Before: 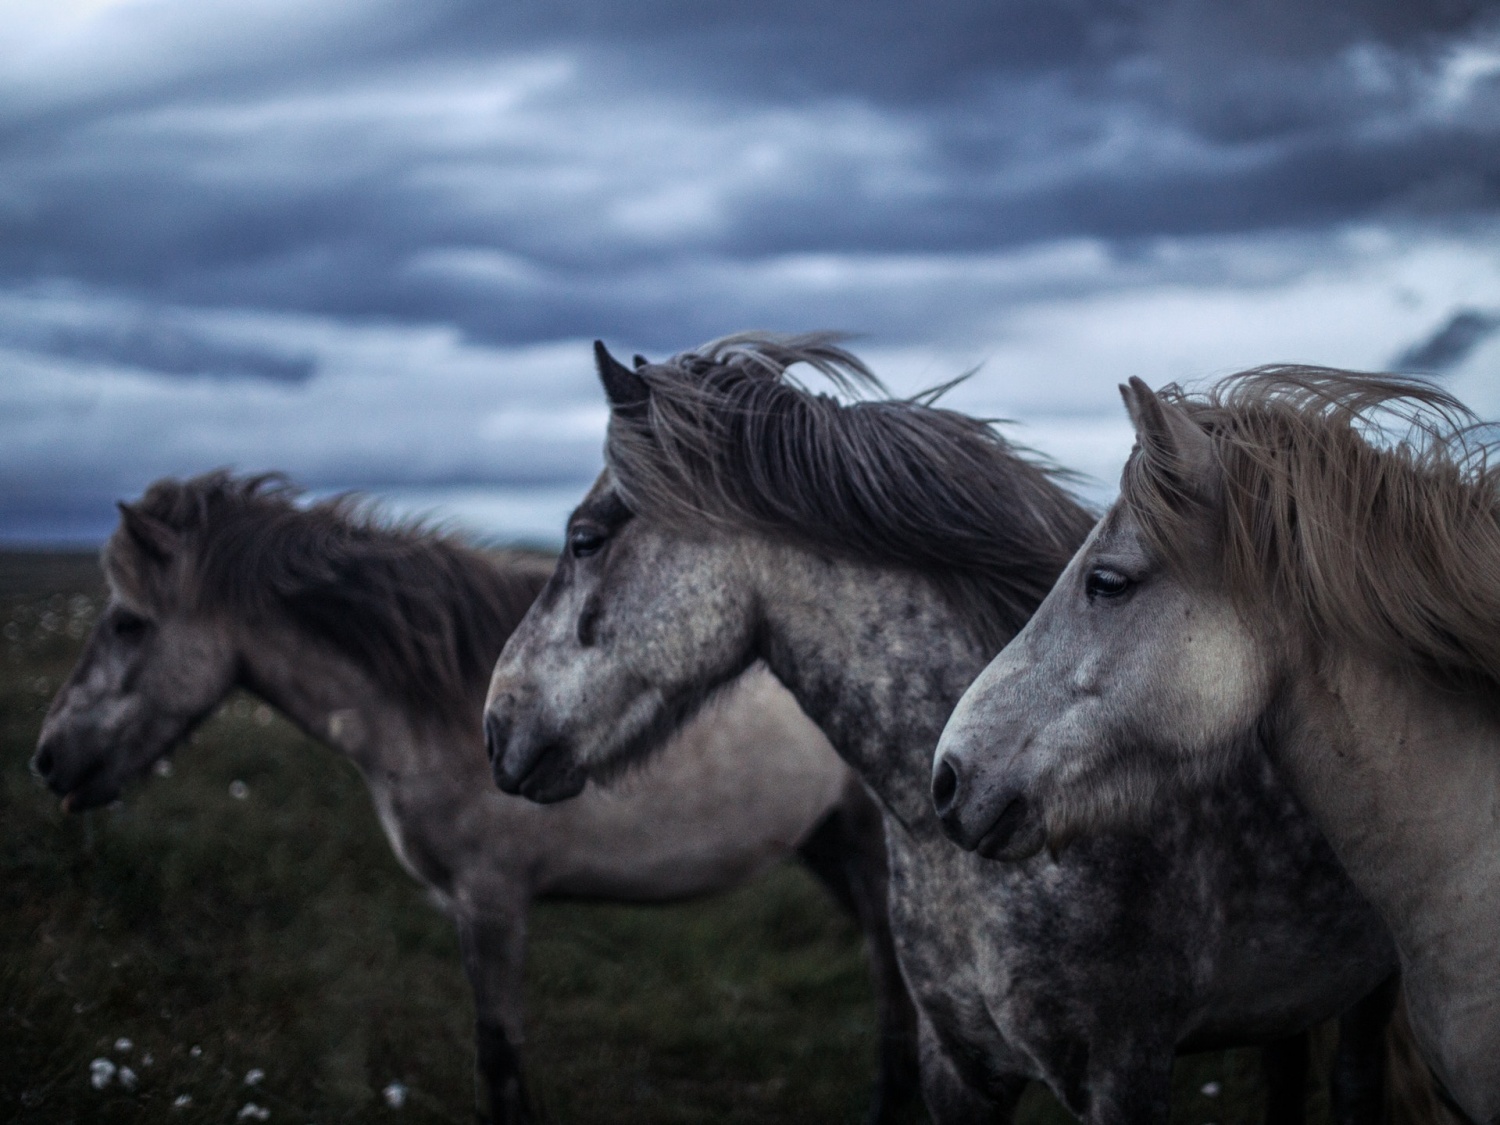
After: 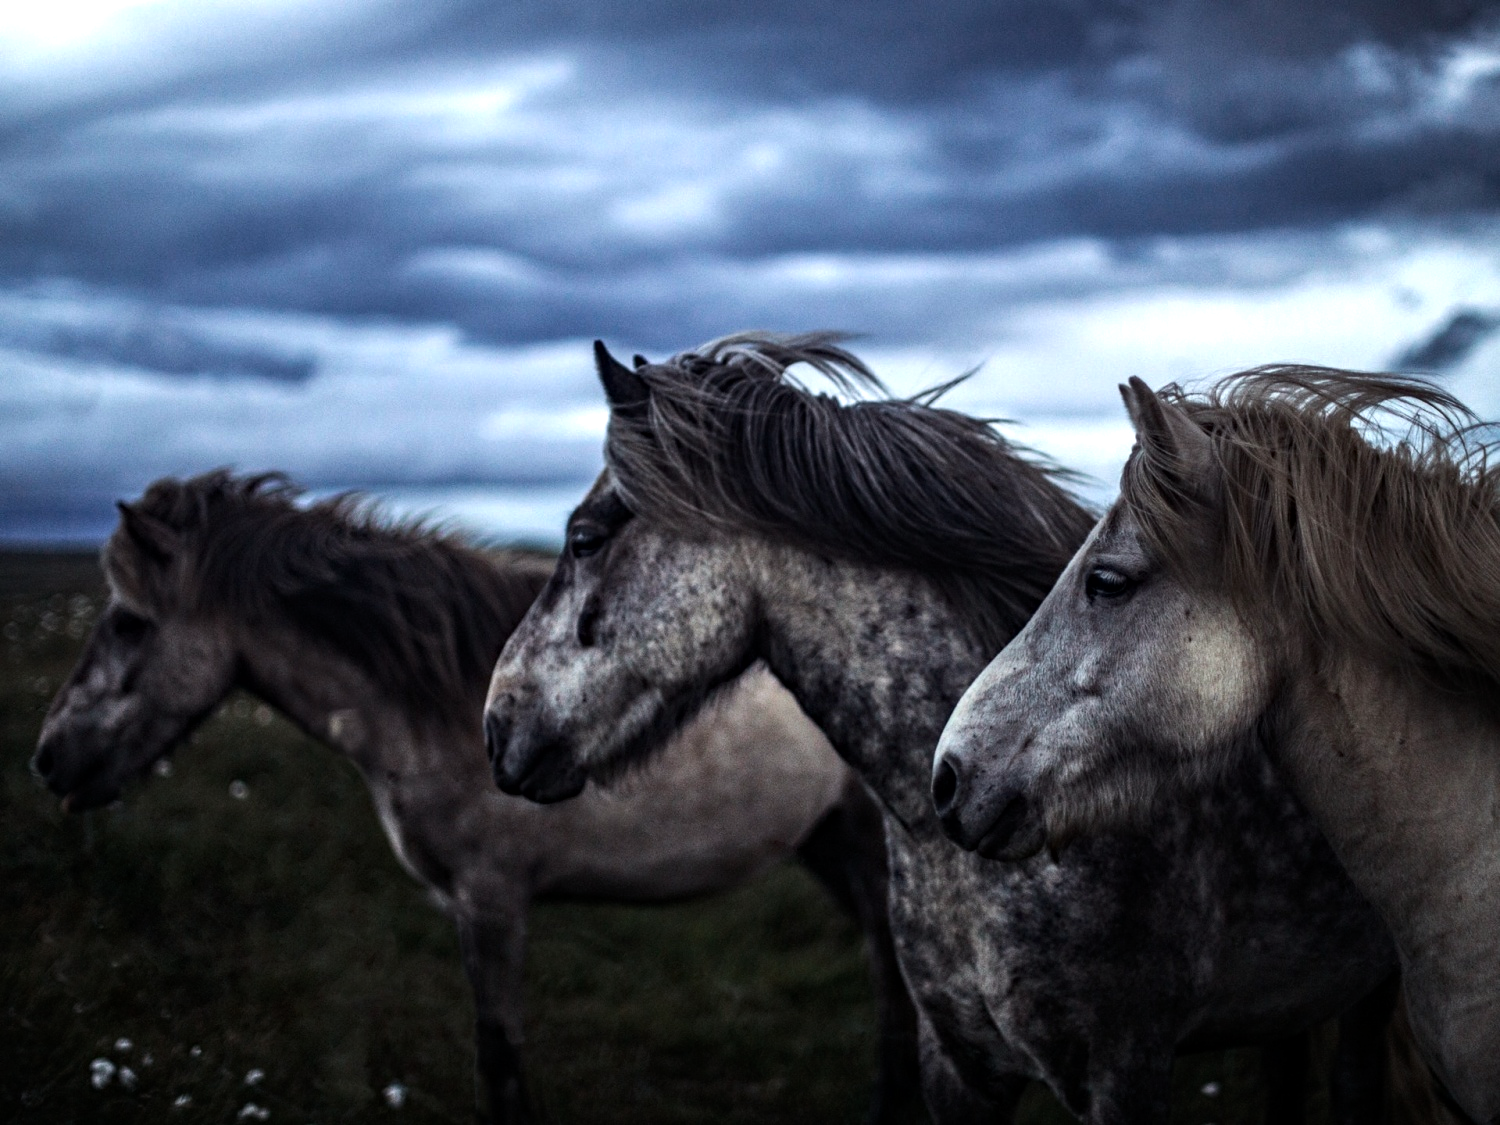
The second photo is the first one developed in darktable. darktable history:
tone equalizer: -8 EV -0.75 EV, -7 EV -0.7 EV, -6 EV -0.6 EV, -5 EV -0.4 EV, -3 EV 0.4 EV, -2 EV 0.6 EV, -1 EV 0.7 EV, +0 EV 0.75 EV, edges refinement/feathering 500, mask exposure compensation -1.57 EV, preserve details no
haze removal: strength 0.29, distance 0.25, compatibility mode true, adaptive false
local contrast: mode bilateral grid, contrast 15, coarseness 36, detail 105%, midtone range 0.2
